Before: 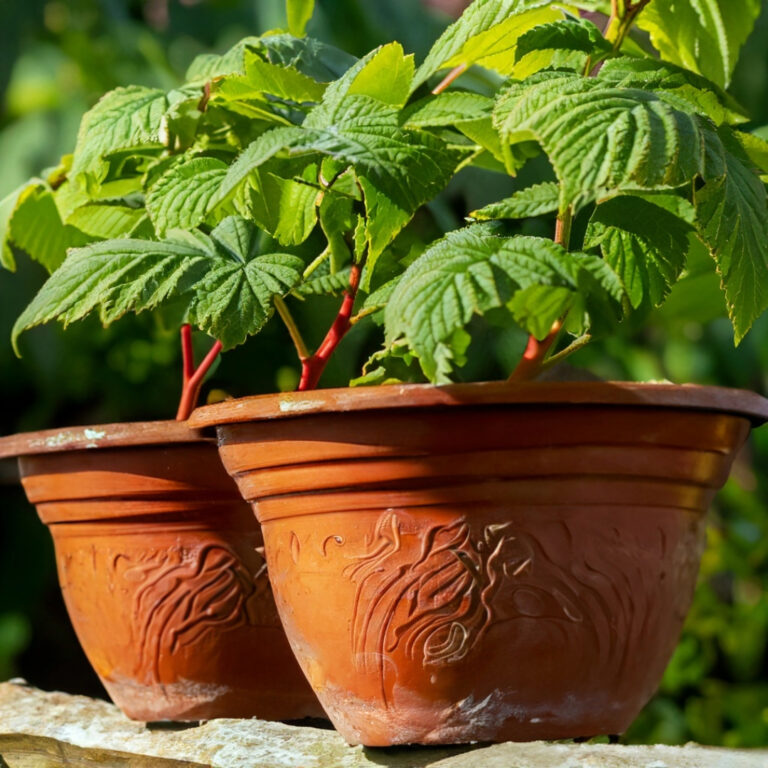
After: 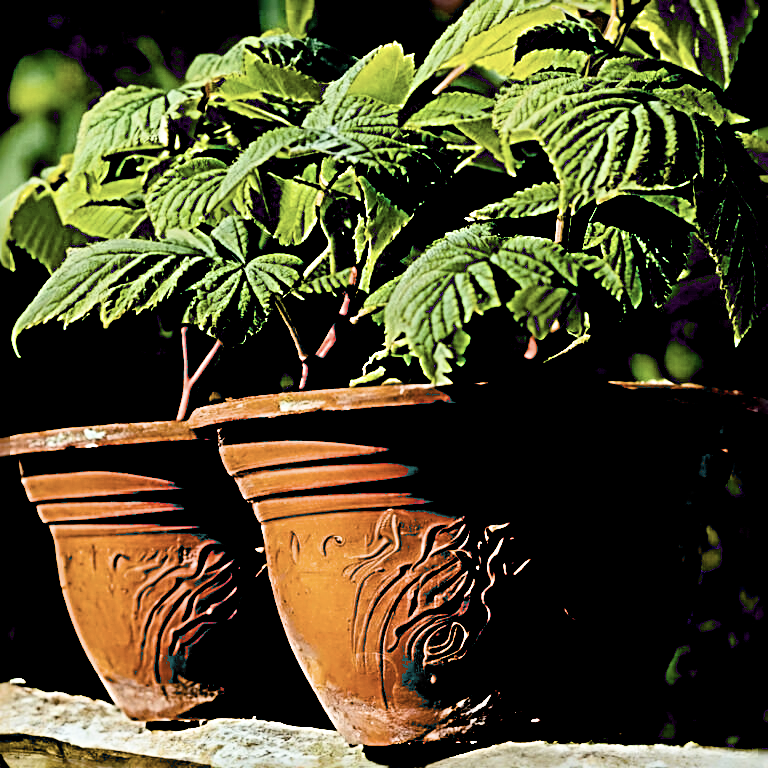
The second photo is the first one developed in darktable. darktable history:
exposure: black level correction 0.1, exposure -0.092 EV, compensate highlight preservation false
contrast brightness saturation: contrast 0.06, brightness -0.01, saturation -0.23
sharpen: radius 3.69, amount 0.928
filmic rgb: black relative exposure -5.42 EV, white relative exposure 2.85 EV, dynamic range scaling -37.73%, hardness 4, contrast 1.605, highlights saturation mix -0.93%
